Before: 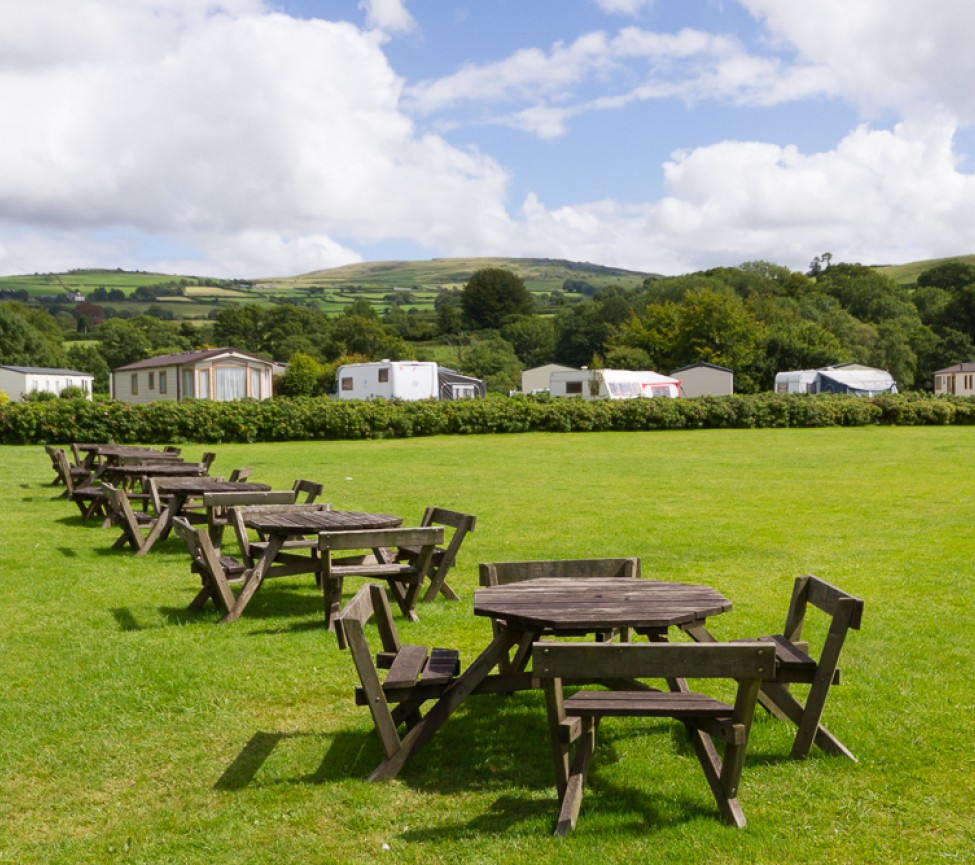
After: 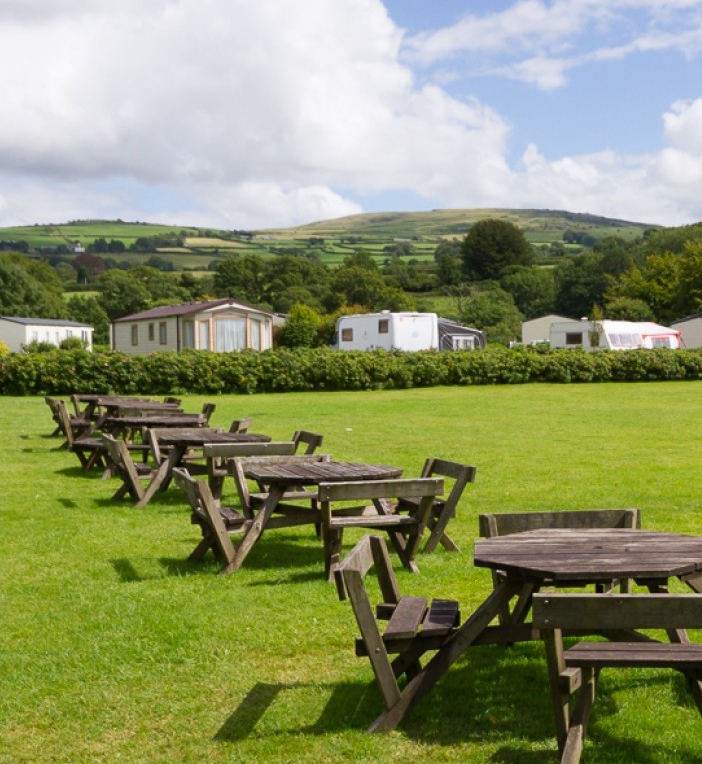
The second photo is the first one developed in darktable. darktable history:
crop: top 5.756%, right 27.911%, bottom 5.805%
